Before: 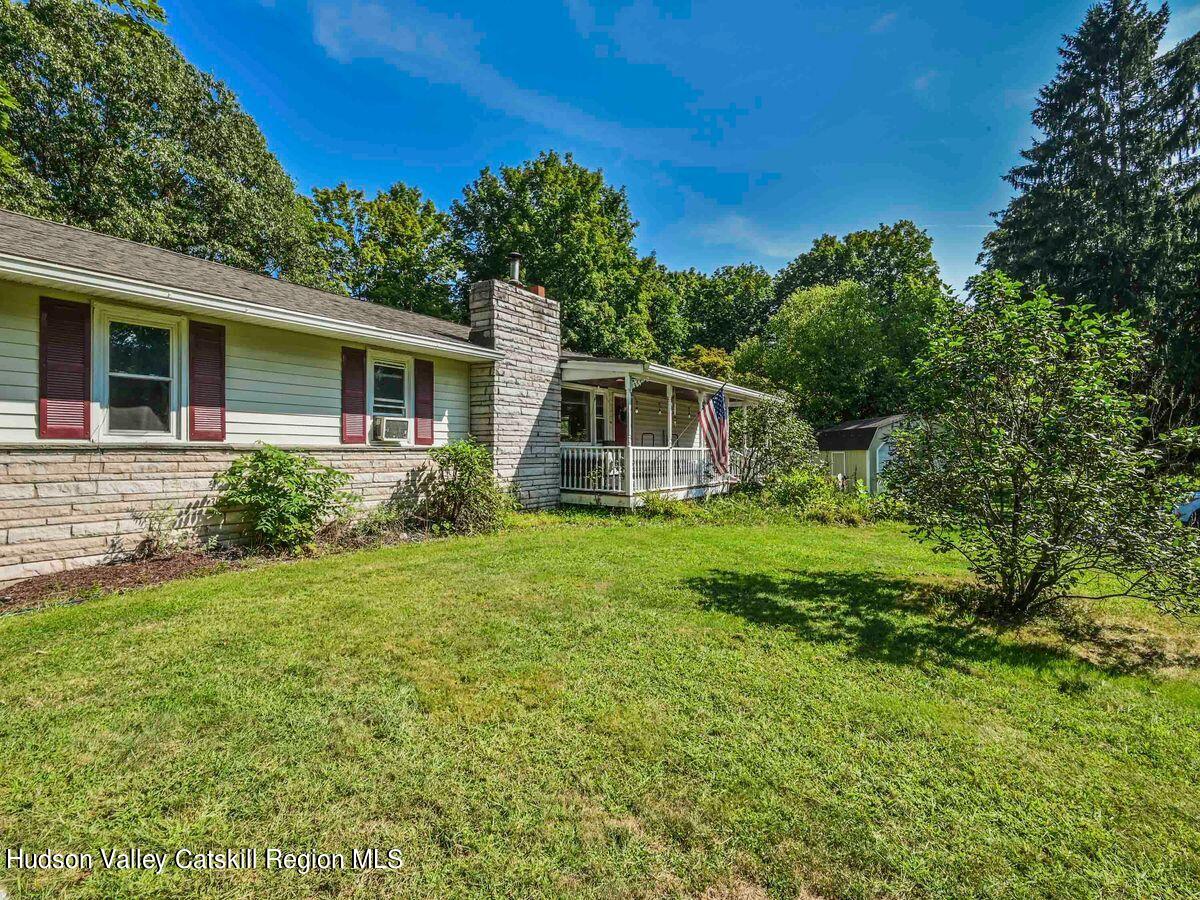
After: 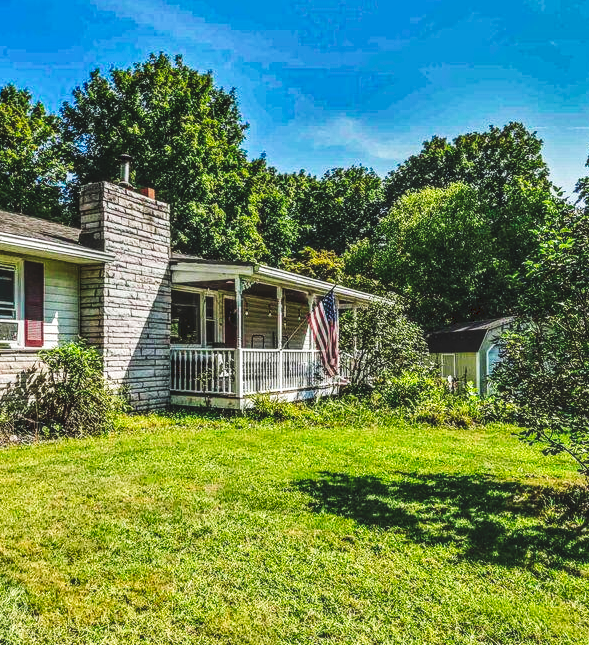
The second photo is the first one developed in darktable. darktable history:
tone curve: curves: ch0 [(0, 0) (0.003, 0.117) (0.011, 0.118) (0.025, 0.123) (0.044, 0.13) (0.069, 0.137) (0.1, 0.149) (0.136, 0.157) (0.177, 0.184) (0.224, 0.217) (0.277, 0.257) (0.335, 0.324) (0.399, 0.406) (0.468, 0.511) (0.543, 0.609) (0.623, 0.712) (0.709, 0.8) (0.801, 0.877) (0.898, 0.938) (1, 1)], preserve colors none
crop: left 32.52%, top 10.962%, right 18.374%, bottom 17.316%
local contrast: highlights 62%, detail 143%, midtone range 0.43
